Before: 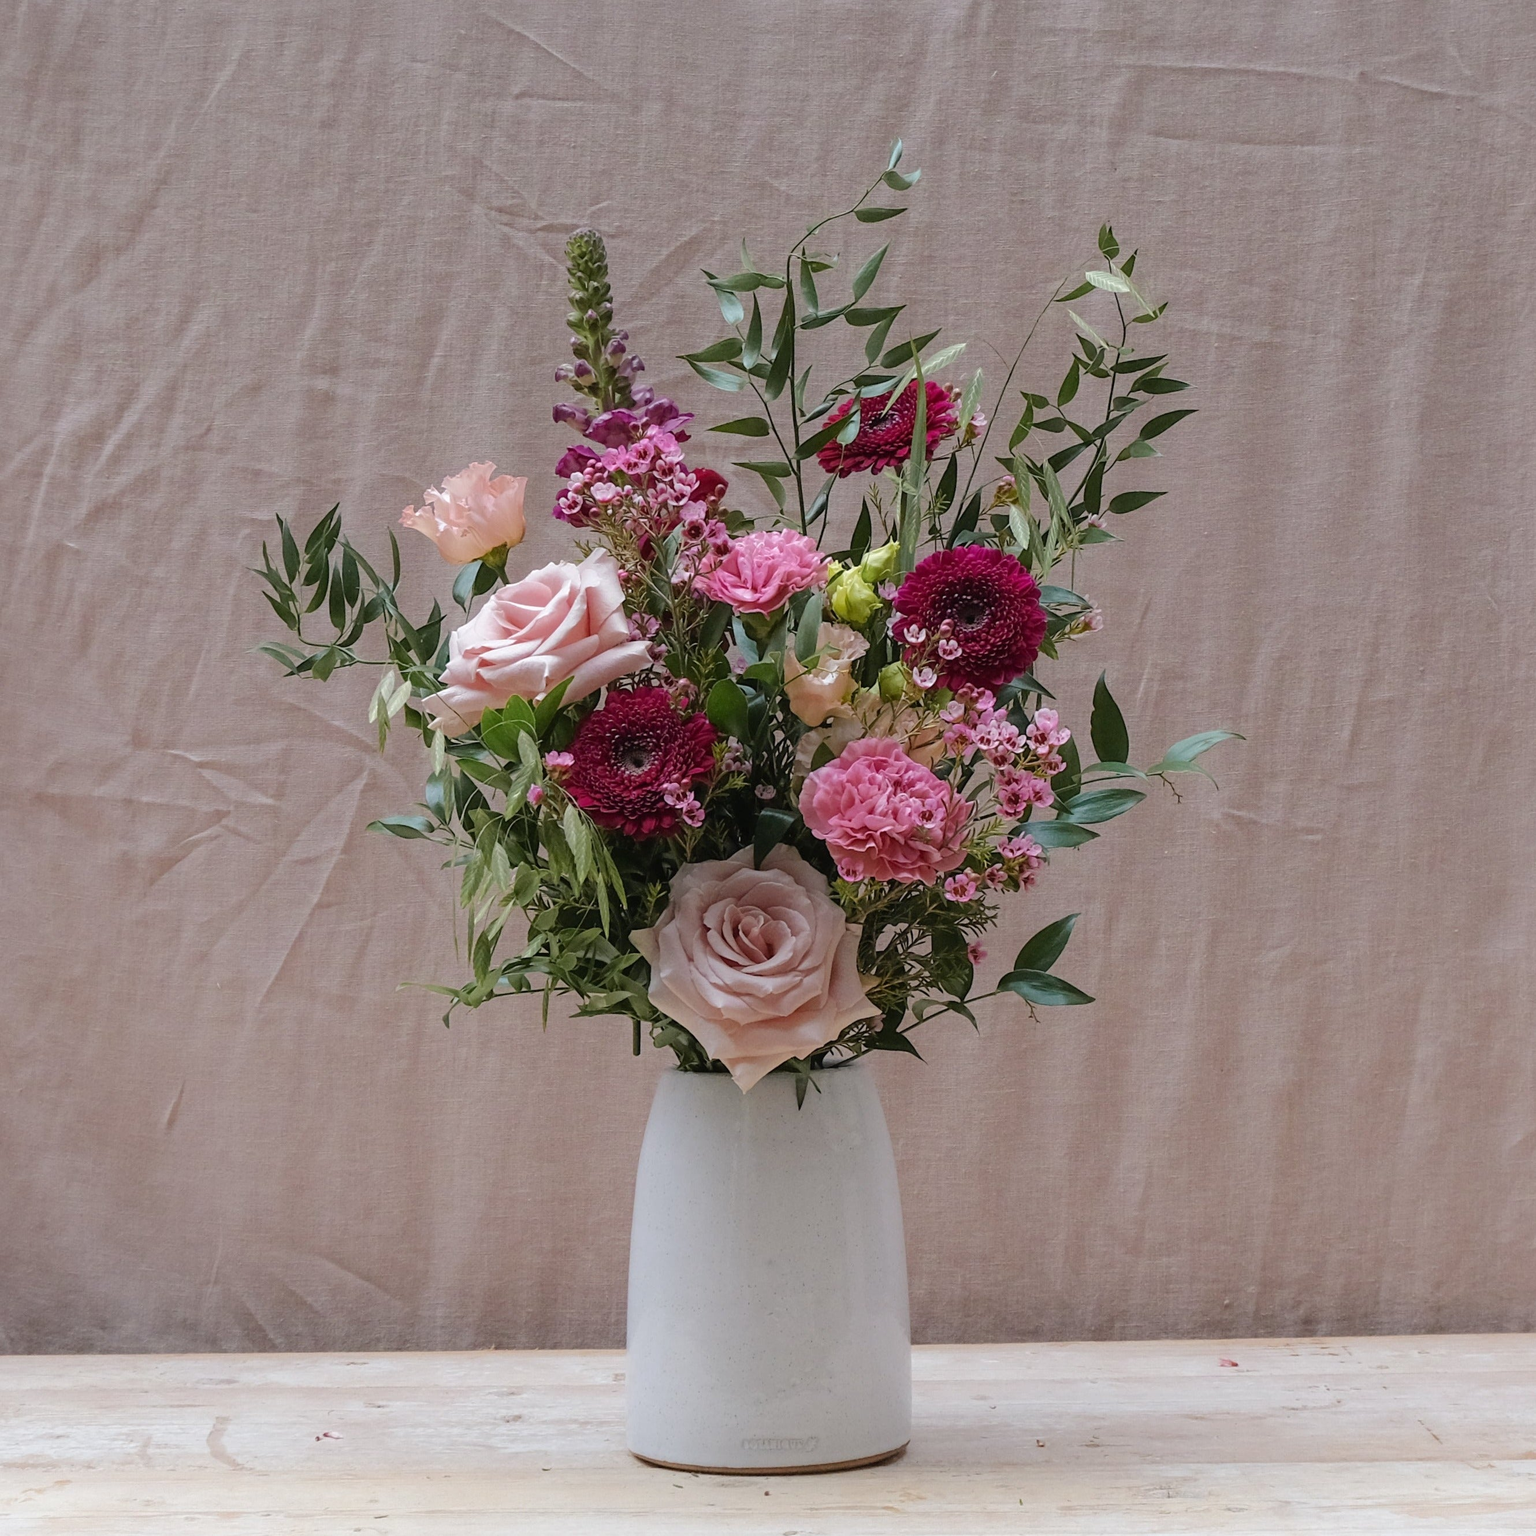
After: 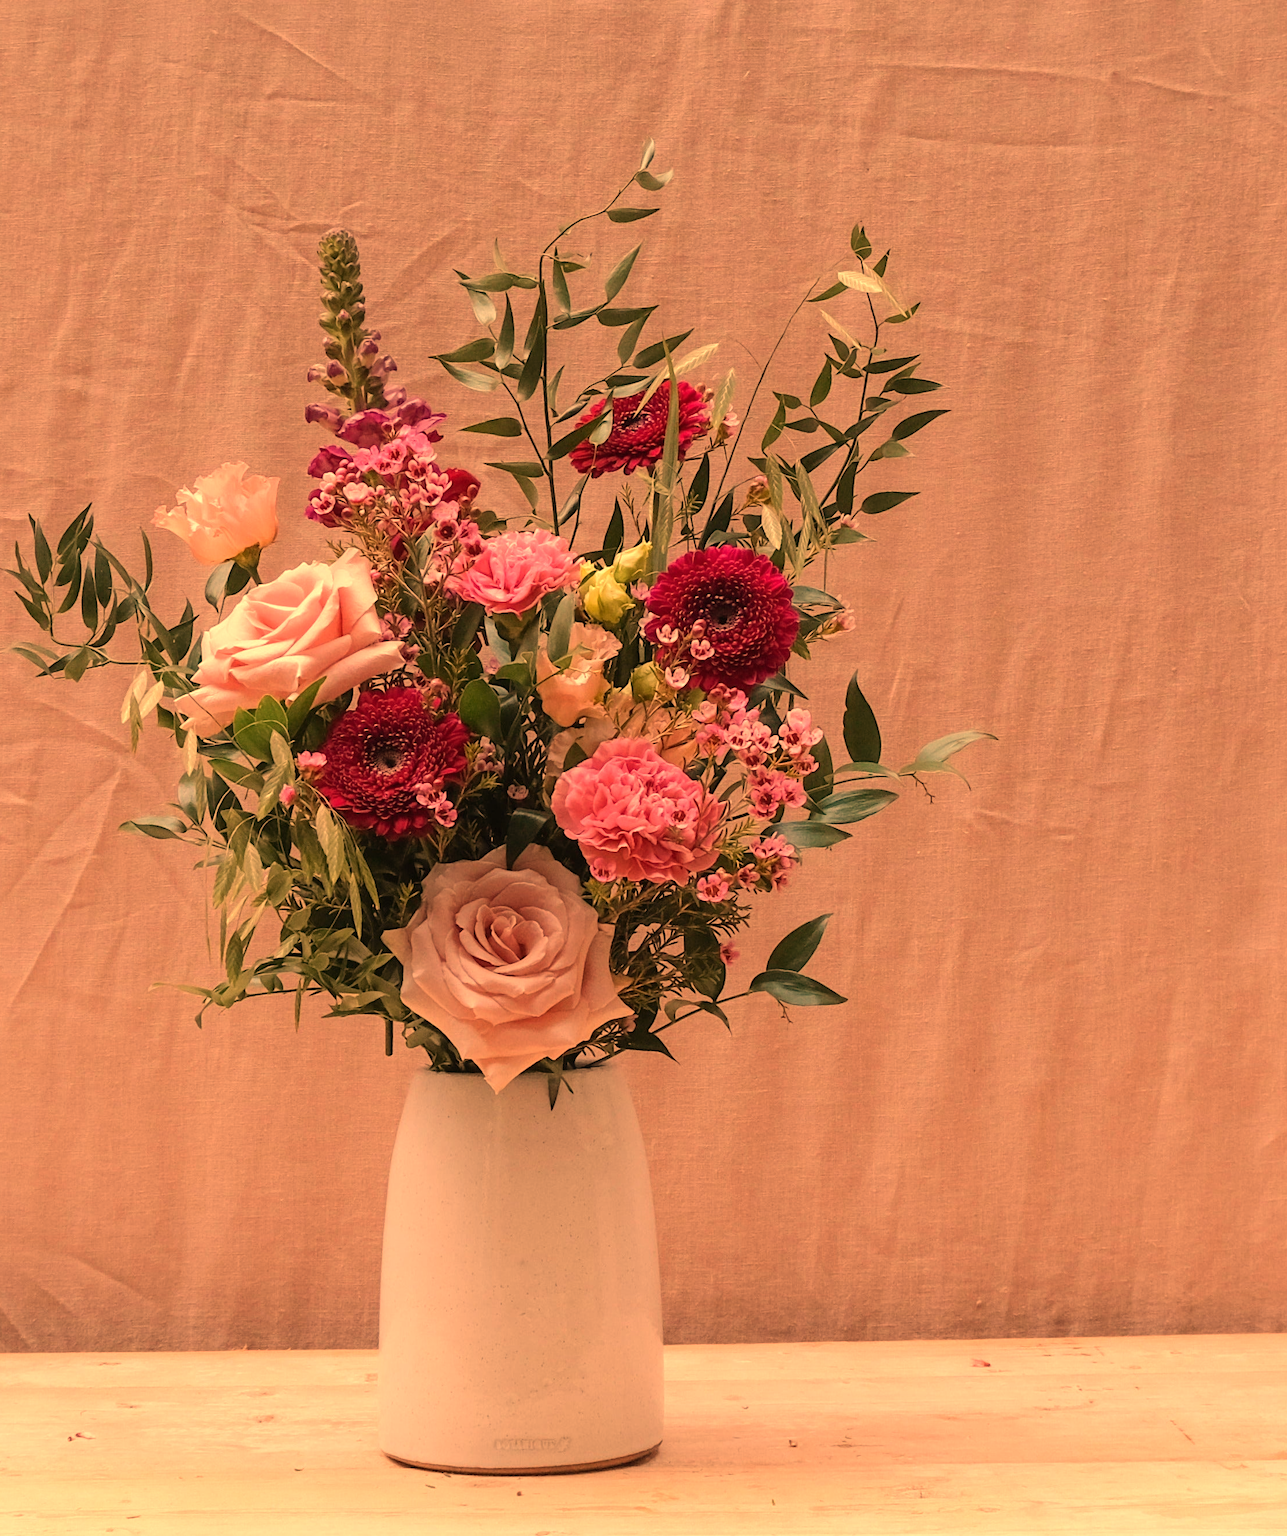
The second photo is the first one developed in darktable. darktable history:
crop: left 16.145%
white balance: red 1.467, blue 0.684
